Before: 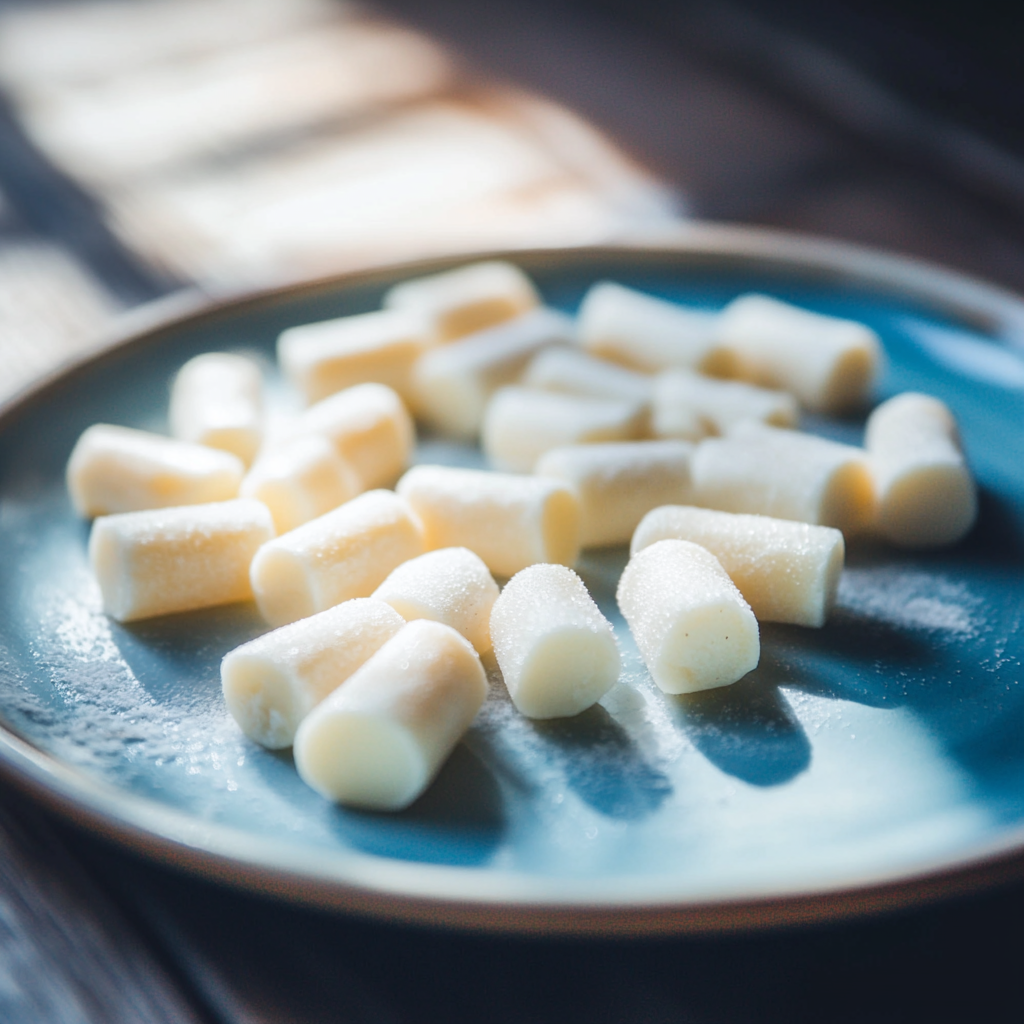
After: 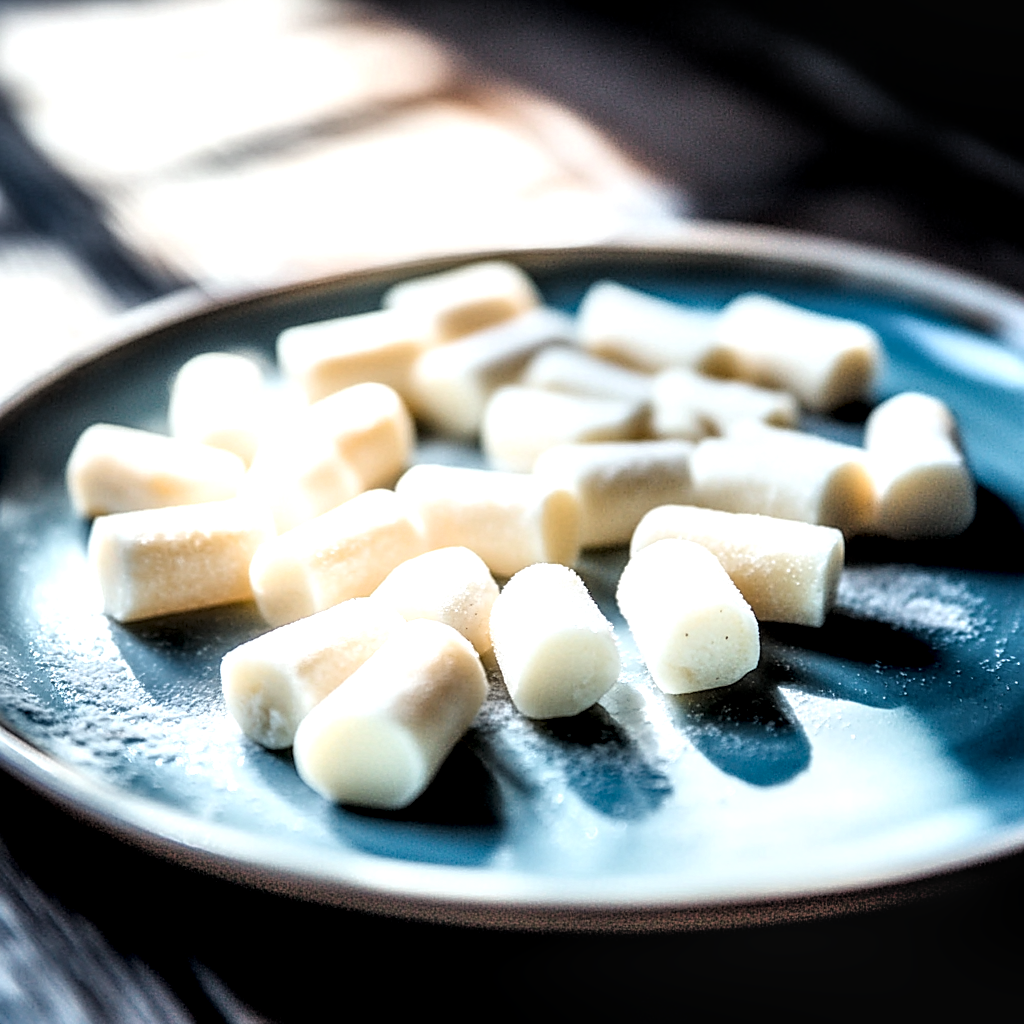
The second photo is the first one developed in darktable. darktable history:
local contrast: highlights 79%, shadows 56%, detail 174%, midtone range 0.434
filmic rgb: black relative exposure -3.62 EV, white relative exposure 2.17 EV, hardness 3.62
sharpen: on, module defaults
